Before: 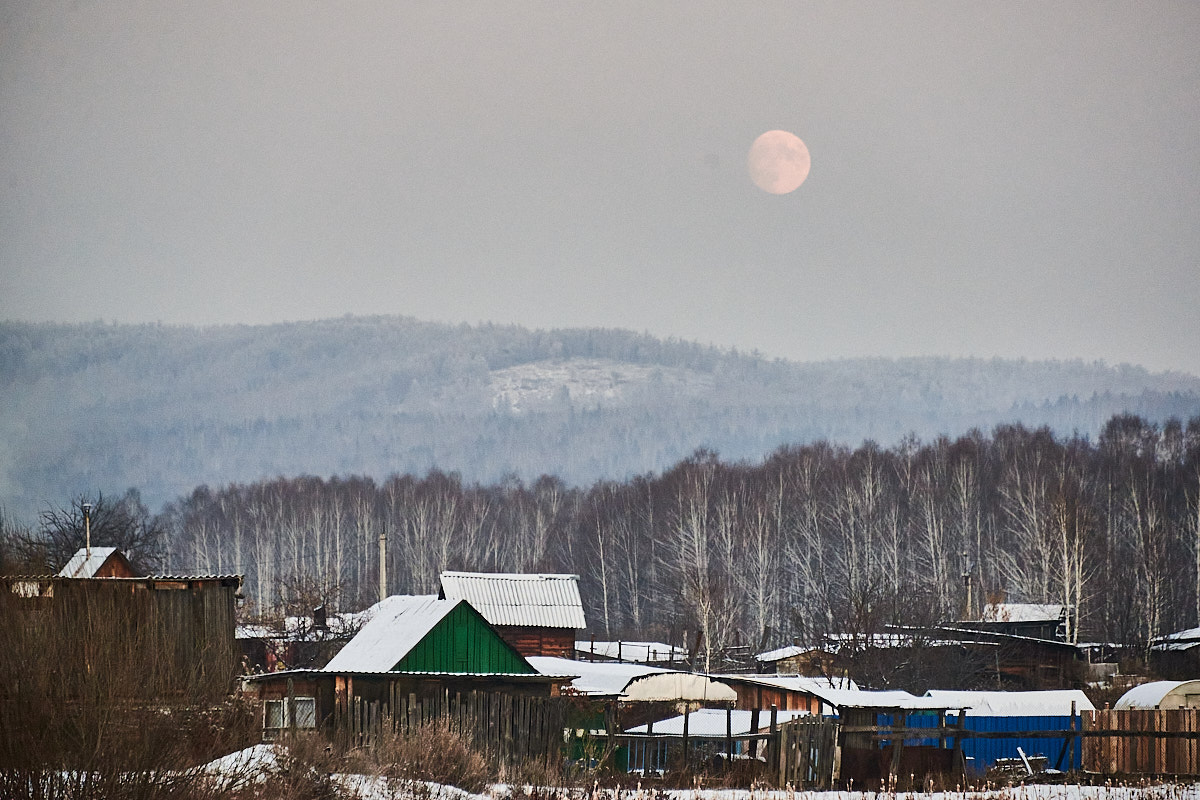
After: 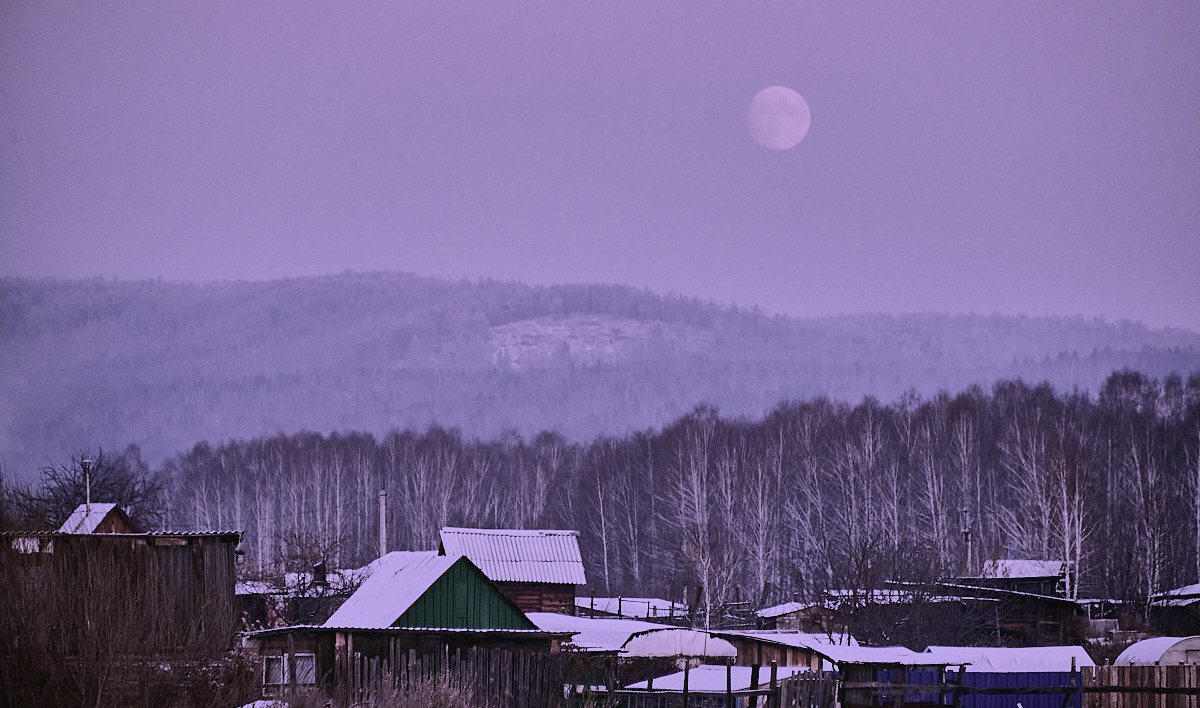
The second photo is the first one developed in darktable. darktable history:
contrast brightness saturation: contrast -0.062, saturation -0.403
color calibration: illuminant custom, x 0.379, y 0.481, temperature 4462.79 K, gamut compression 2.99
exposure: black level correction 0.009, exposure -0.671 EV, compensate highlight preservation false
crop and rotate: top 5.558%, bottom 5.896%
